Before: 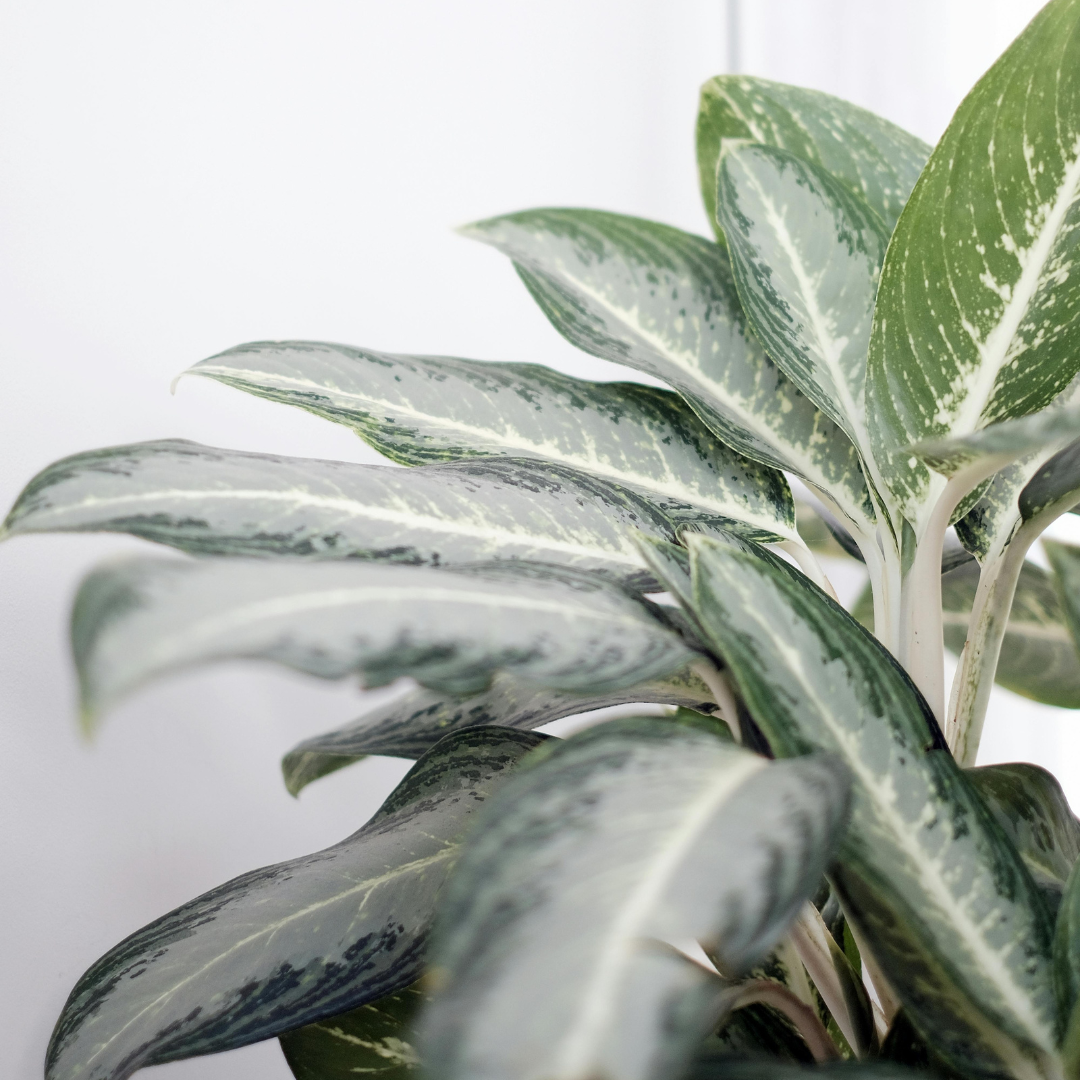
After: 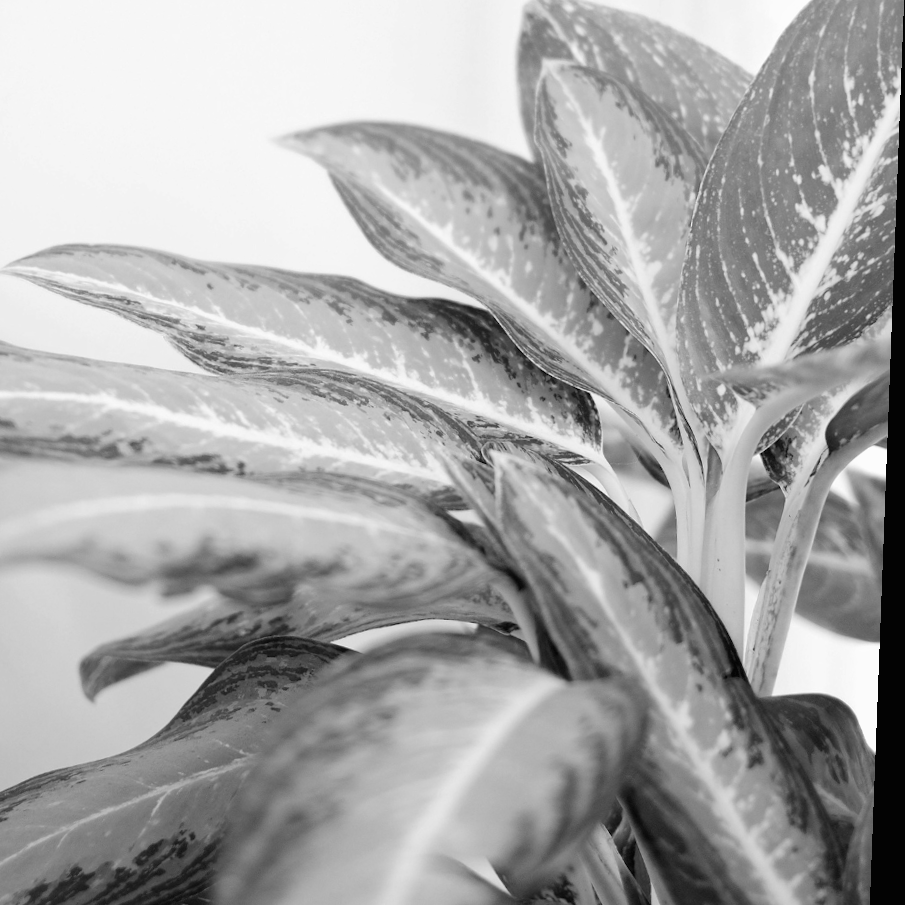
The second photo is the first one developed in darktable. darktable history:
crop: left 19.159%, top 9.58%, bottom 9.58%
exposure: black level correction -0.001, exposure 0.08 EV, compensate highlight preservation false
rotate and perspective: rotation 2.17°, automatic cropping off
color zones: curves: ch0 [(0, 0.5) (0.143, 0.5) (0.286, 0.5) (0.429, 0.5) (0.571, 0.5) (0.714, 0.476) (0.857, 0.5) (1, 0.5)]; ch2 [(0, 0.5) (0.143, 0.5) (0.286, 0.5) (0.429, 0.5) (0.571, 0.5) (0.714, 0.487) (0.857, 0.5) (1, 0.5)]
white balance: red 0.976, blue 1.04
monochrome: a -6.99, b 35.61, size 1.4
velvia: on, module defaults
